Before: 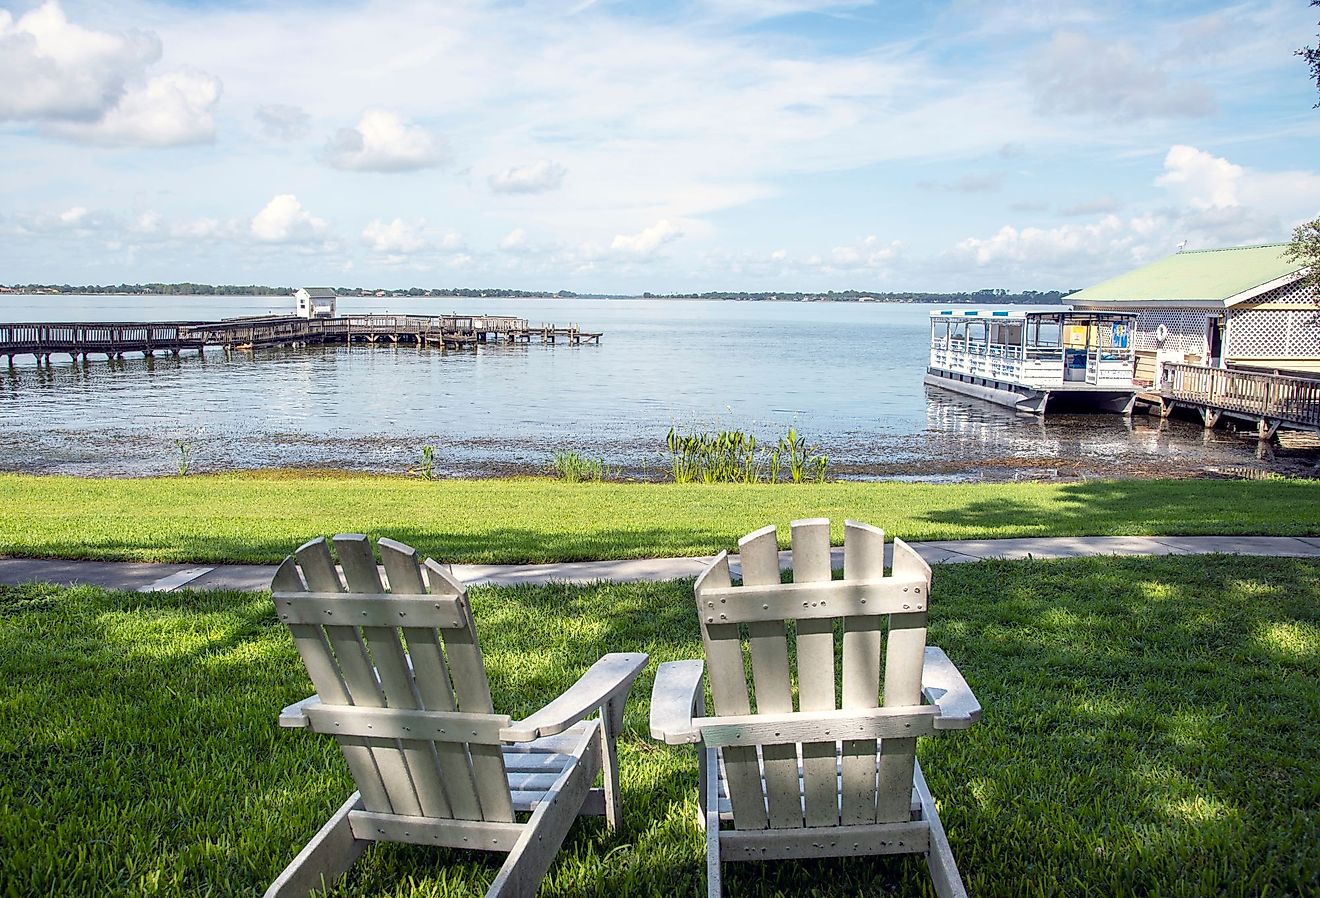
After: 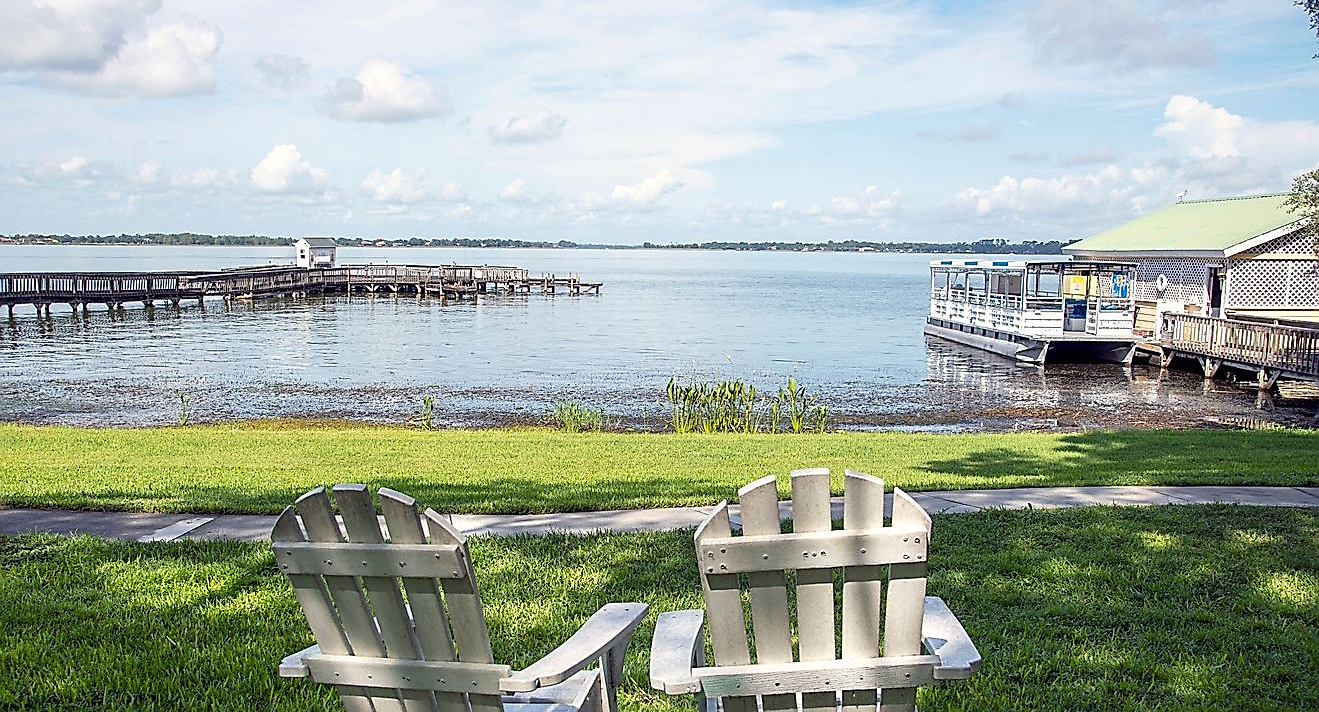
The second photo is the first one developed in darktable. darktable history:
crop and rotate: top 5.66%, bottom 14.944%
sharpen: on, module defaults
